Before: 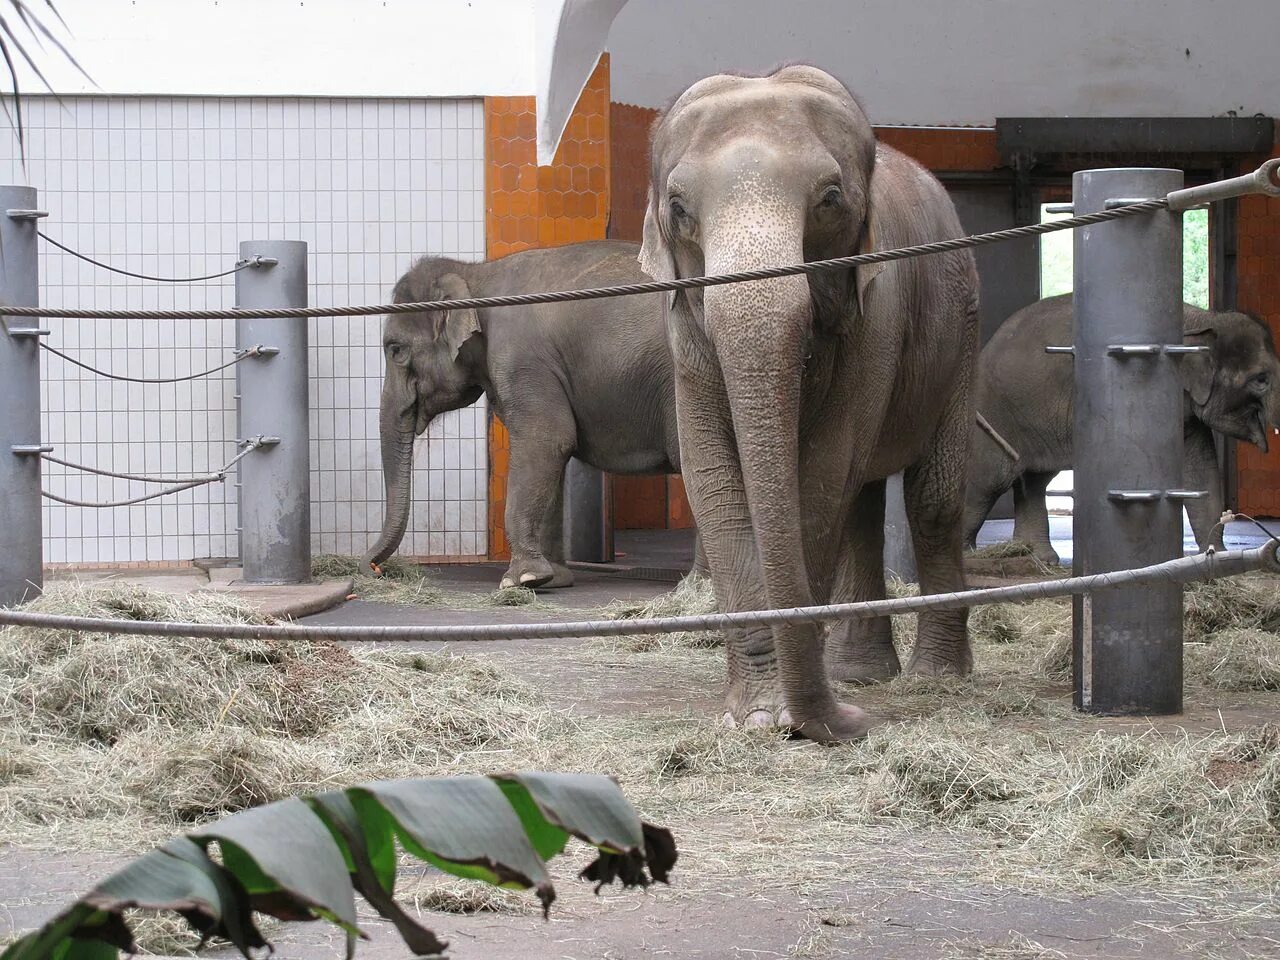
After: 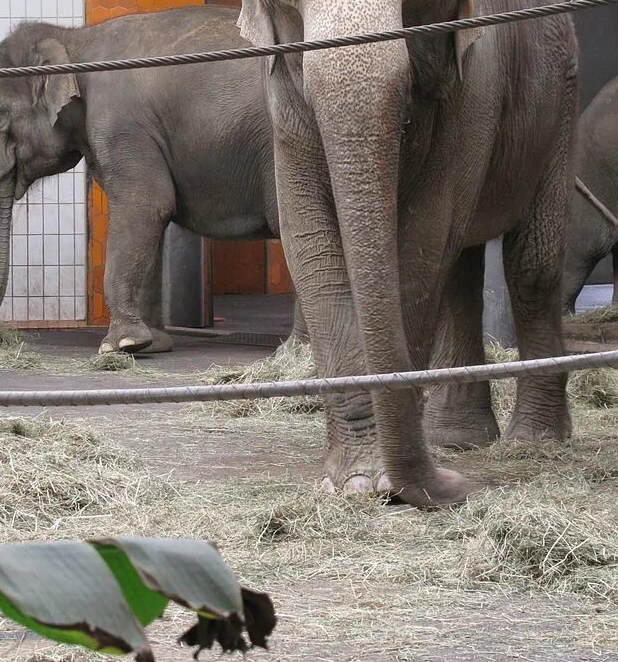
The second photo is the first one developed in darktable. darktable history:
crop: left 31.374%, top 24.491%, right 20.303%, bottom 6.498%
